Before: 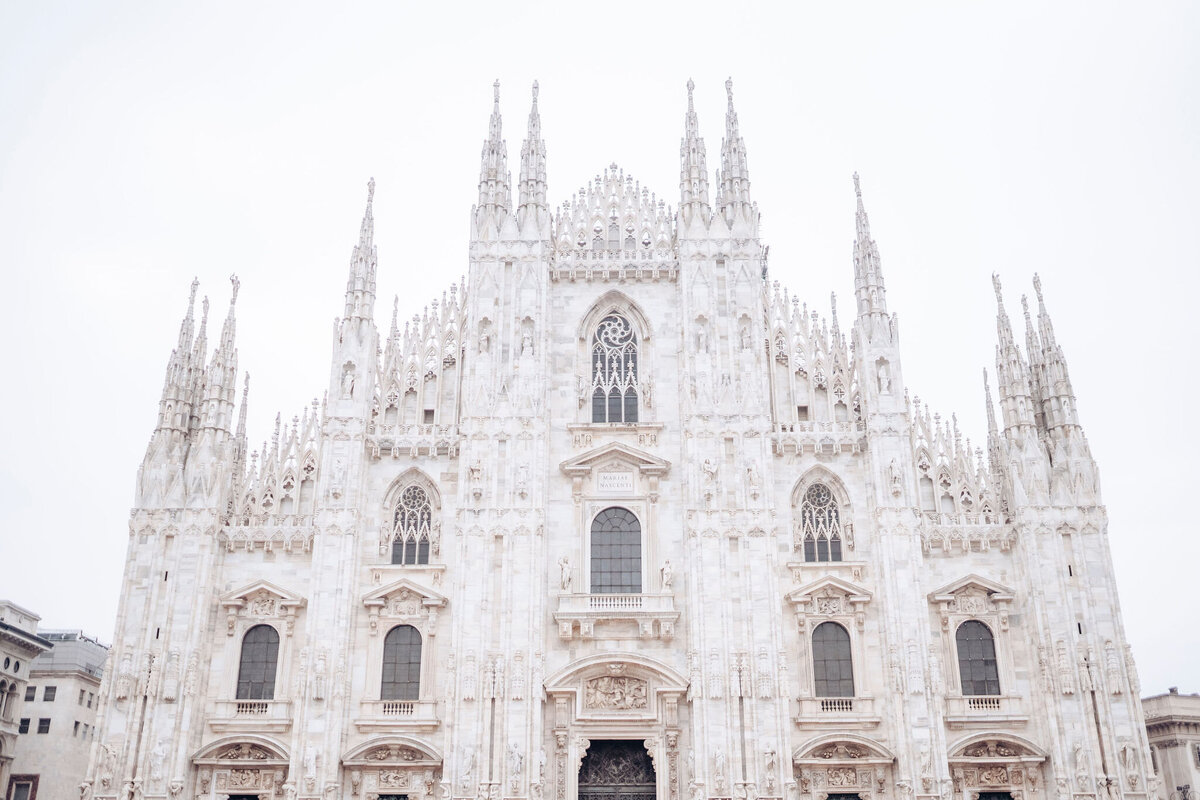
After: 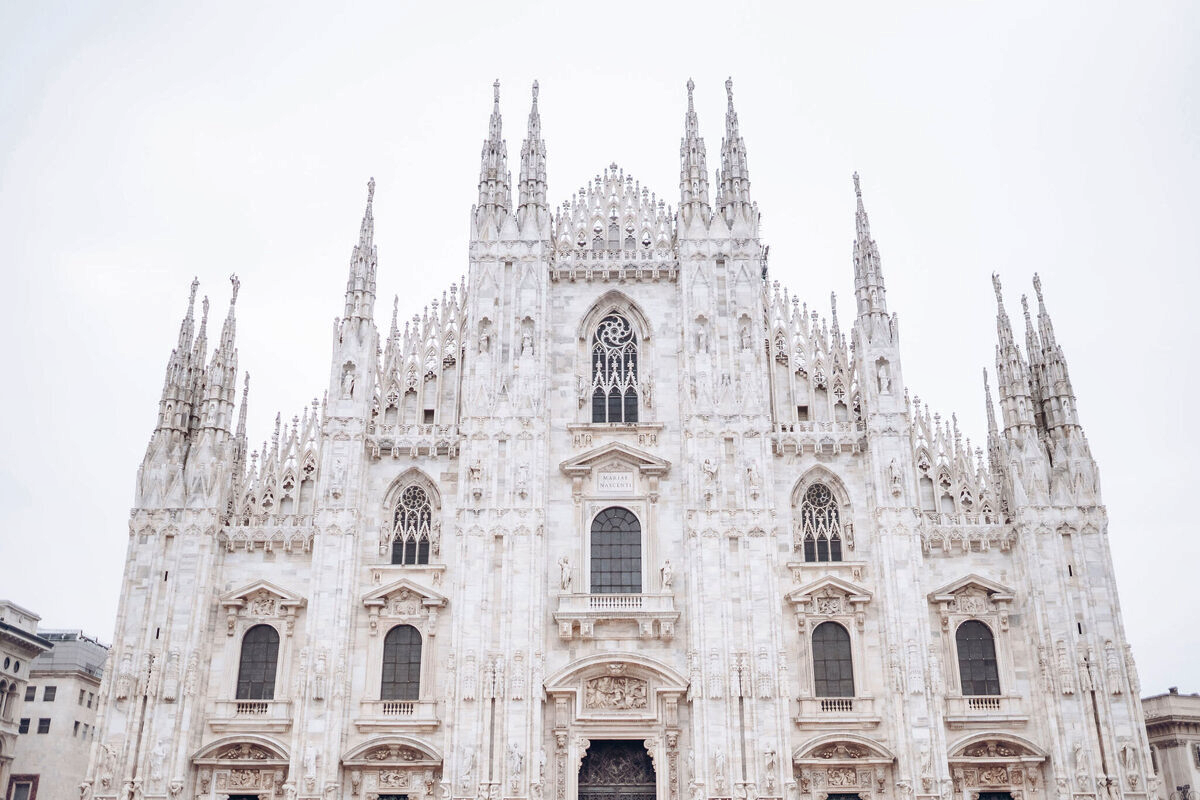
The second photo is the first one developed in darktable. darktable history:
shadows and highlights: shadows 23.15, highlights -48.8, soften with gaussian
color zones: curves: ch0 [(0.25, 0.5) (0.463, 0.627) (0.484, 0.637) (0.75, 0.5)]
levels: levels [0, 0.478, 1]
